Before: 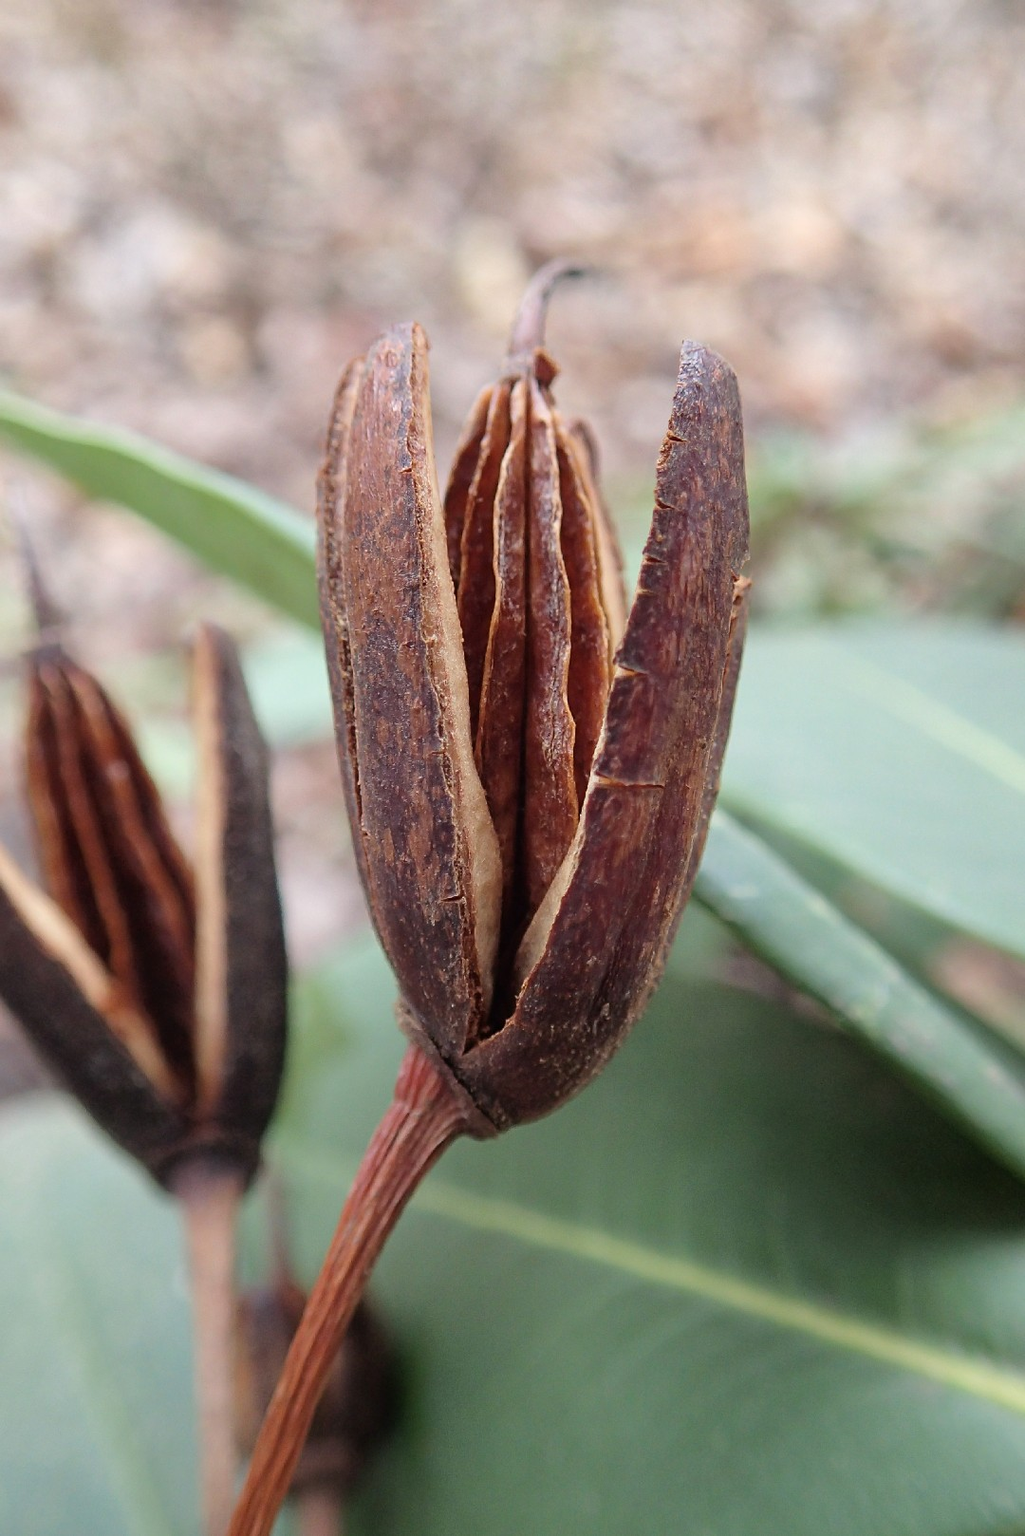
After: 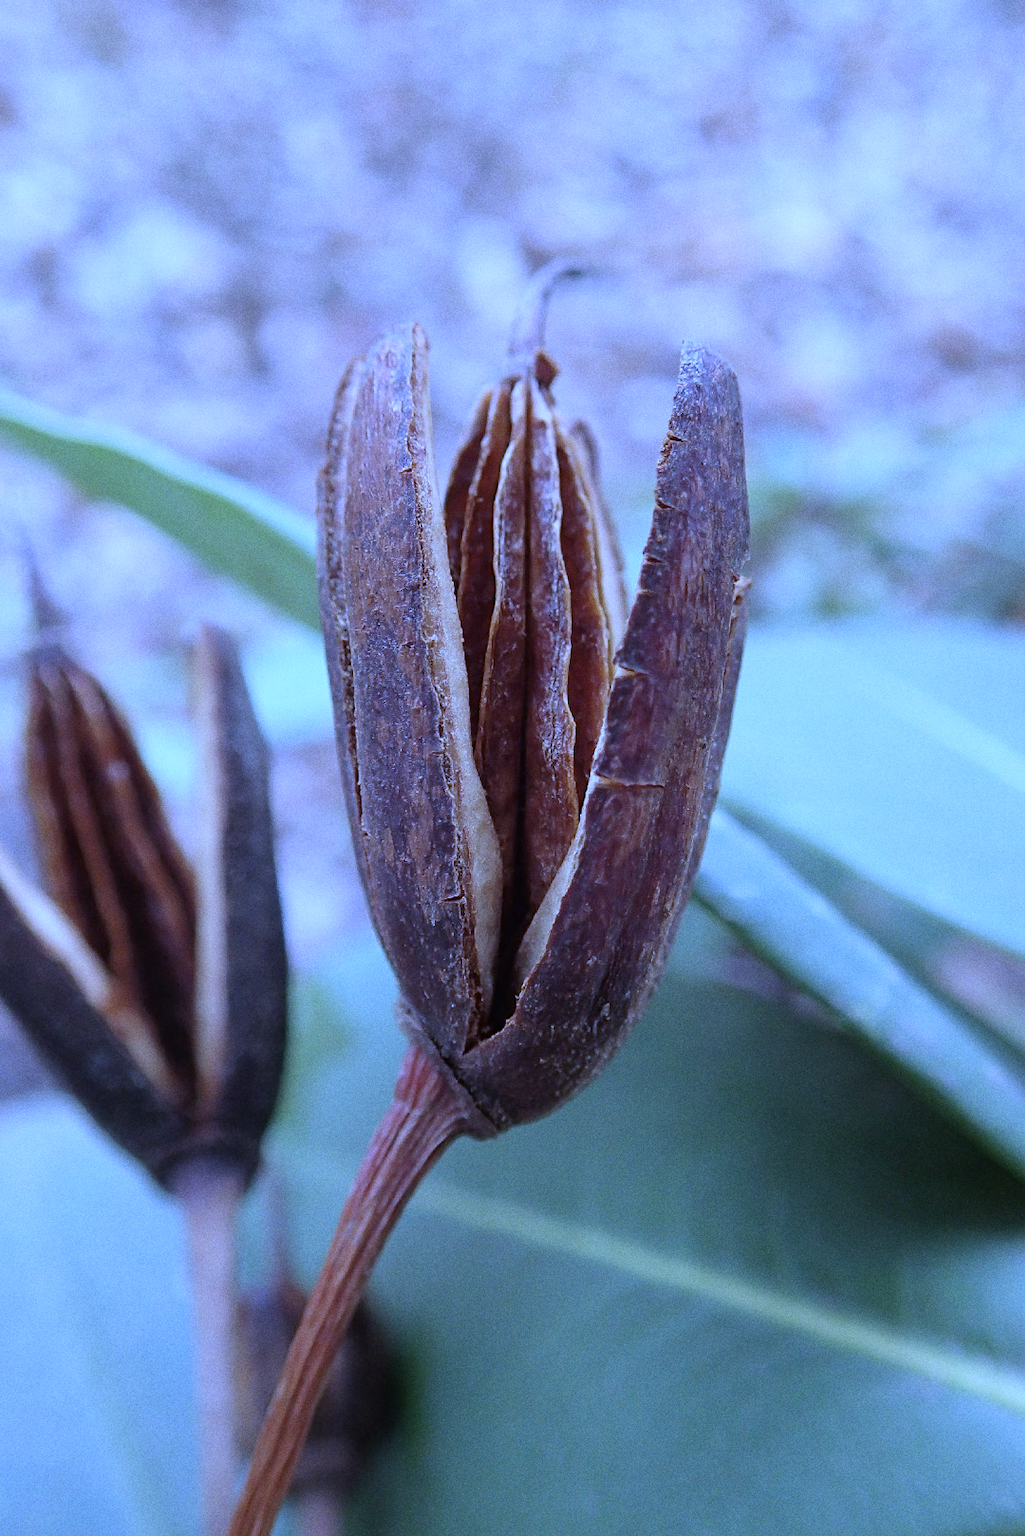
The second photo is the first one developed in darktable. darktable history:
grain: coarseness 0.09 ISO
white balance: red 0.766, blue 1.537
